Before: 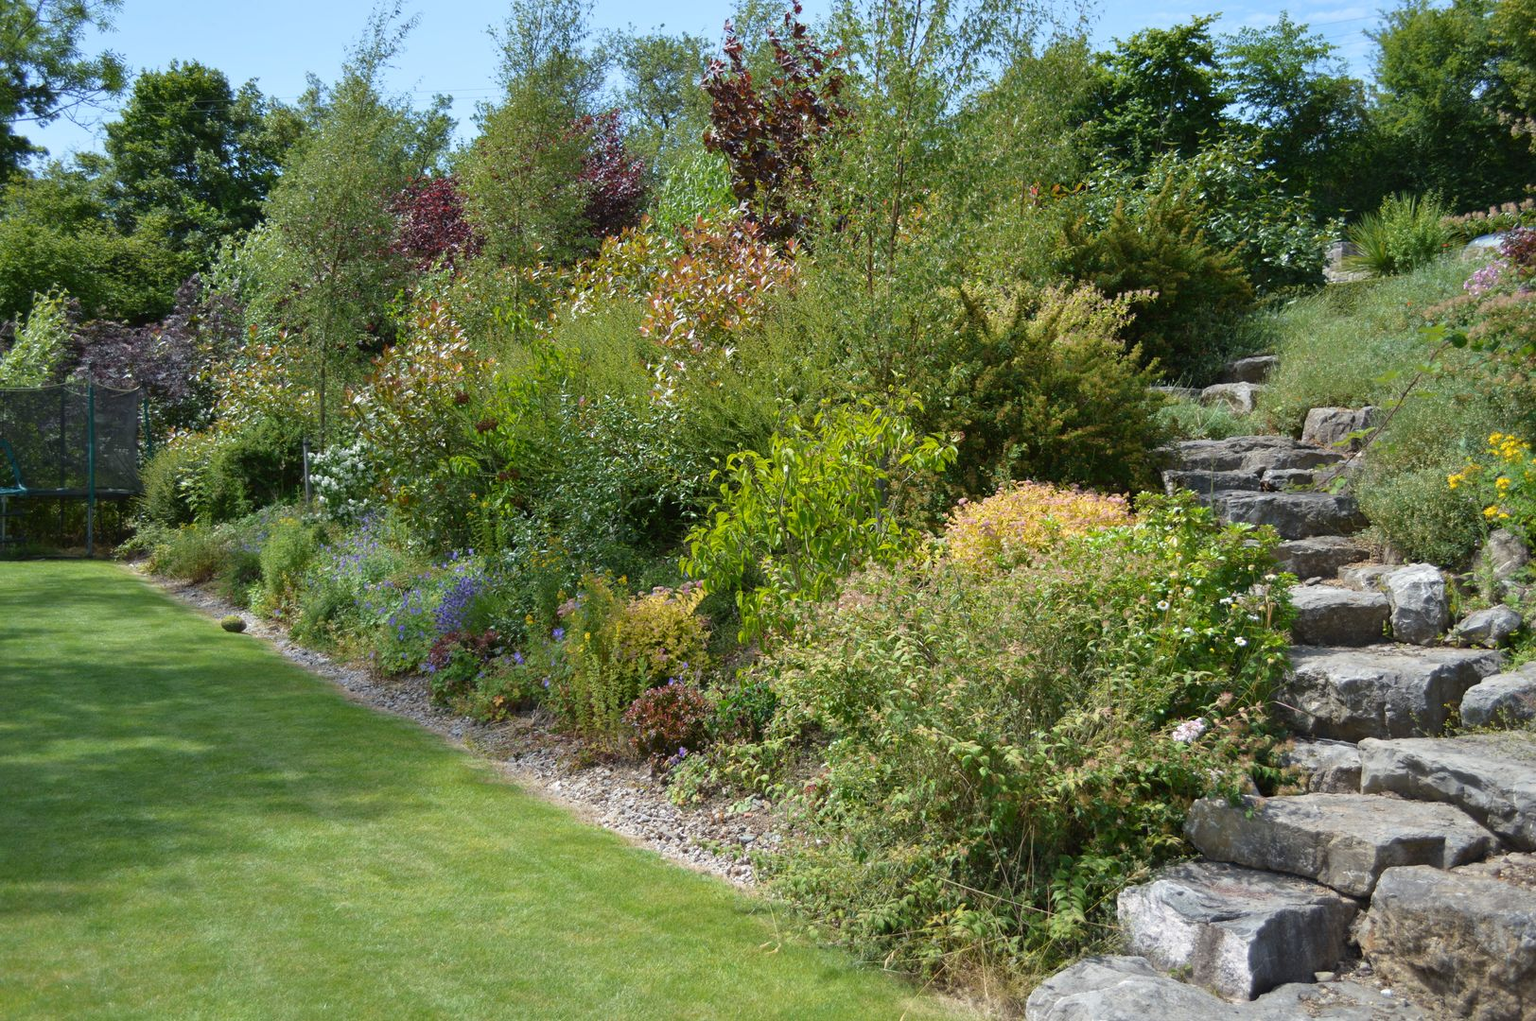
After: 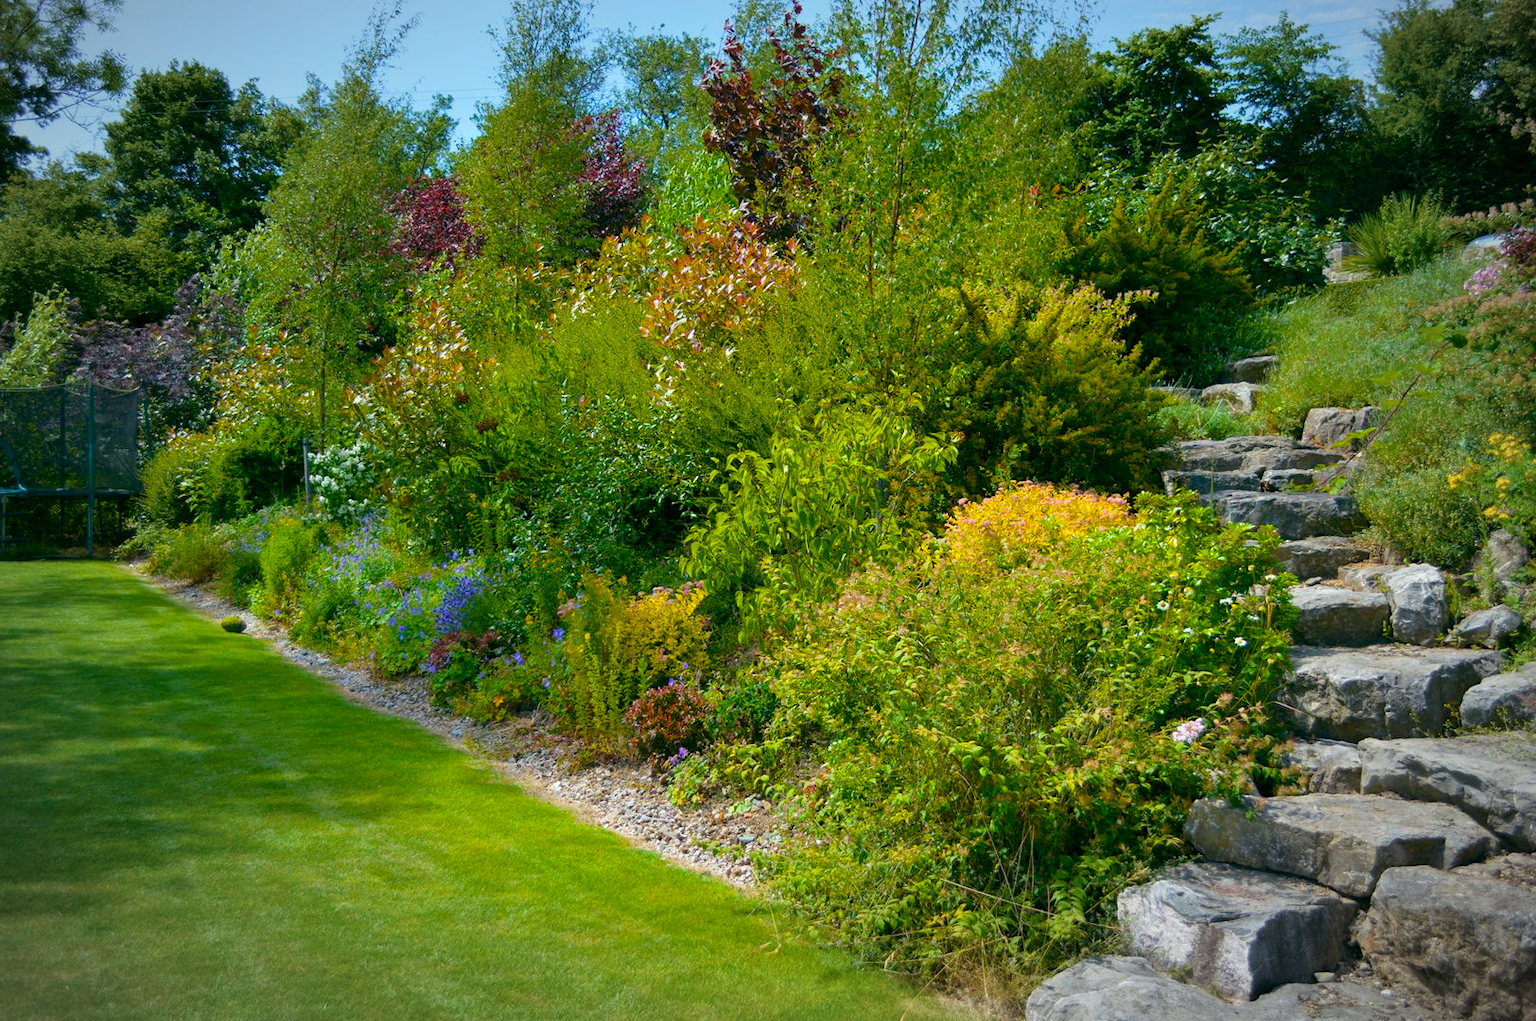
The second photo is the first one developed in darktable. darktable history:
exposure: exposure -0.002 EV, compensate exposure bias true, compensate highlight preservation false
color balance rgb: global offset › luminance -0.318%, global offset › chroma 0.114%, global offset › hue 164.32°, linear chroma grading › global chroma 15.544%, perceptual saturation grading › global saturation 25.705%, global vibrance 42.222%
vignetting: fall-off start 67.71%, fall-off radius 68.11%, automatic ratio true
